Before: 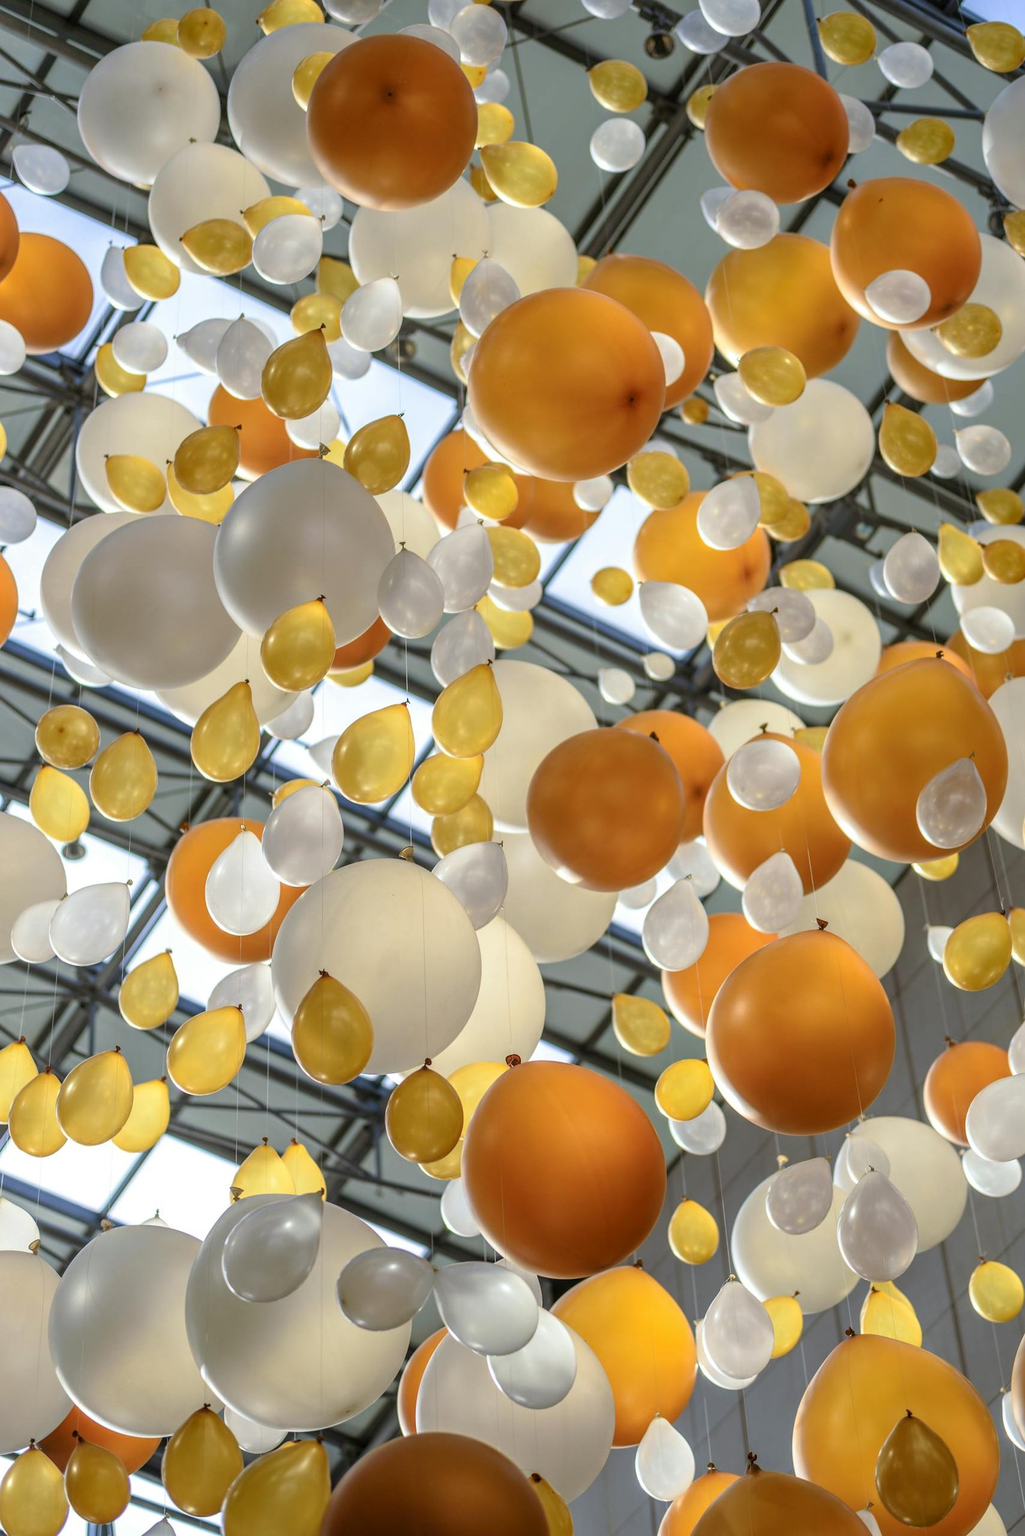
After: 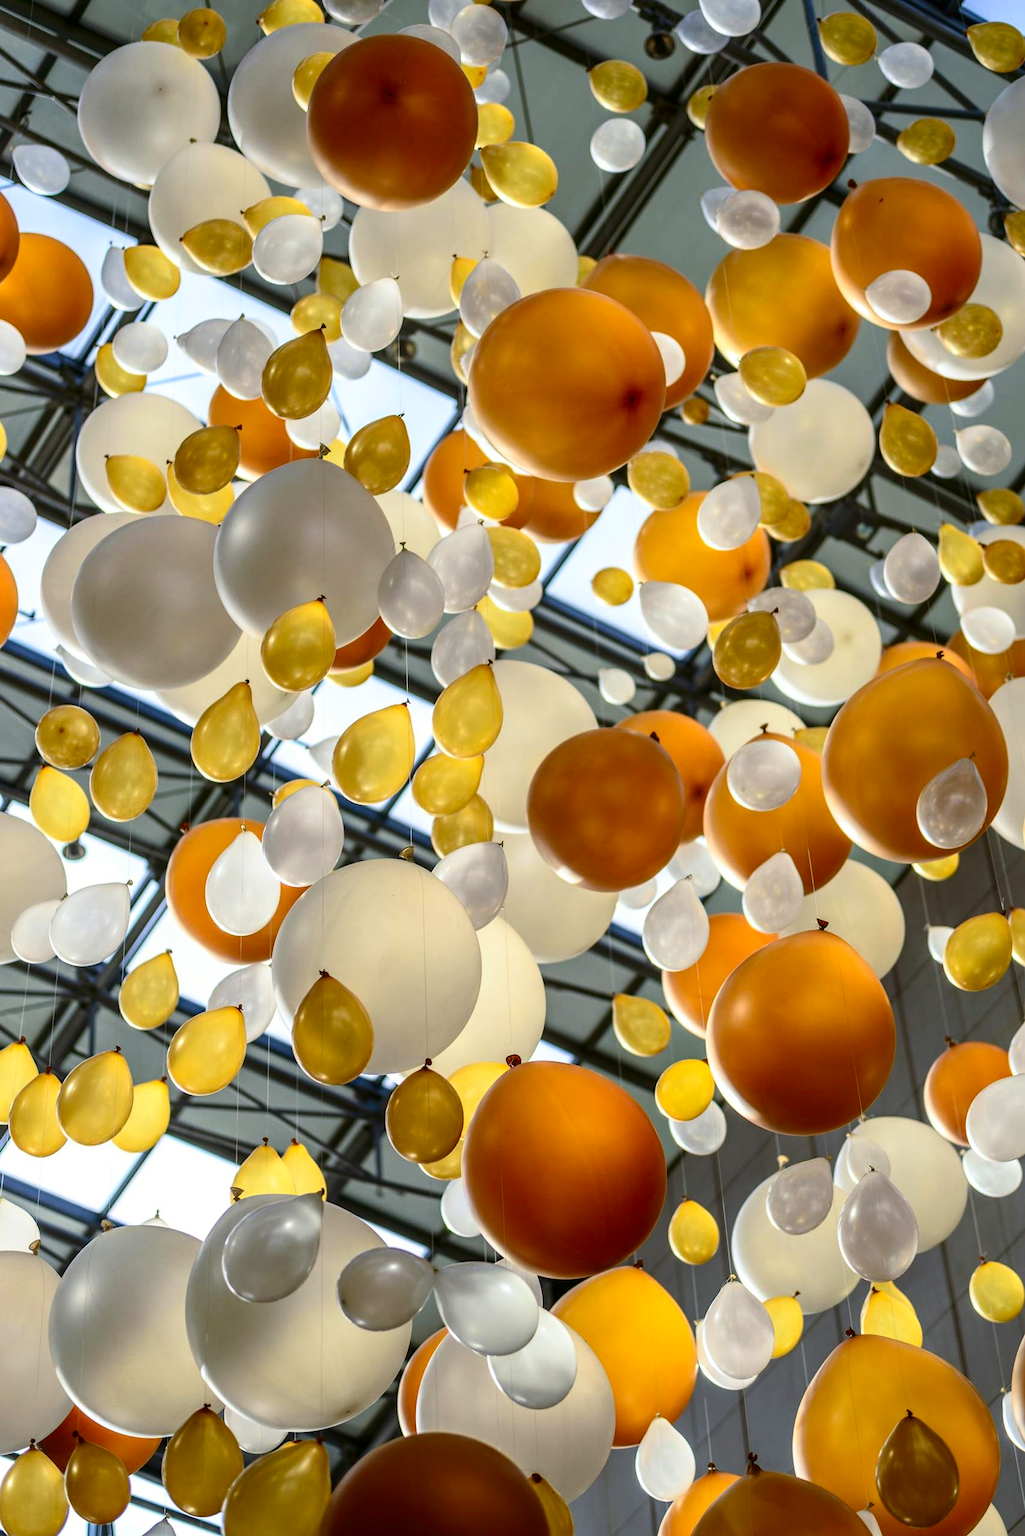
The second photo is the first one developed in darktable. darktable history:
contrast brightness saturation: contrast 0.211, brightness -0.108, saturation 0.212
